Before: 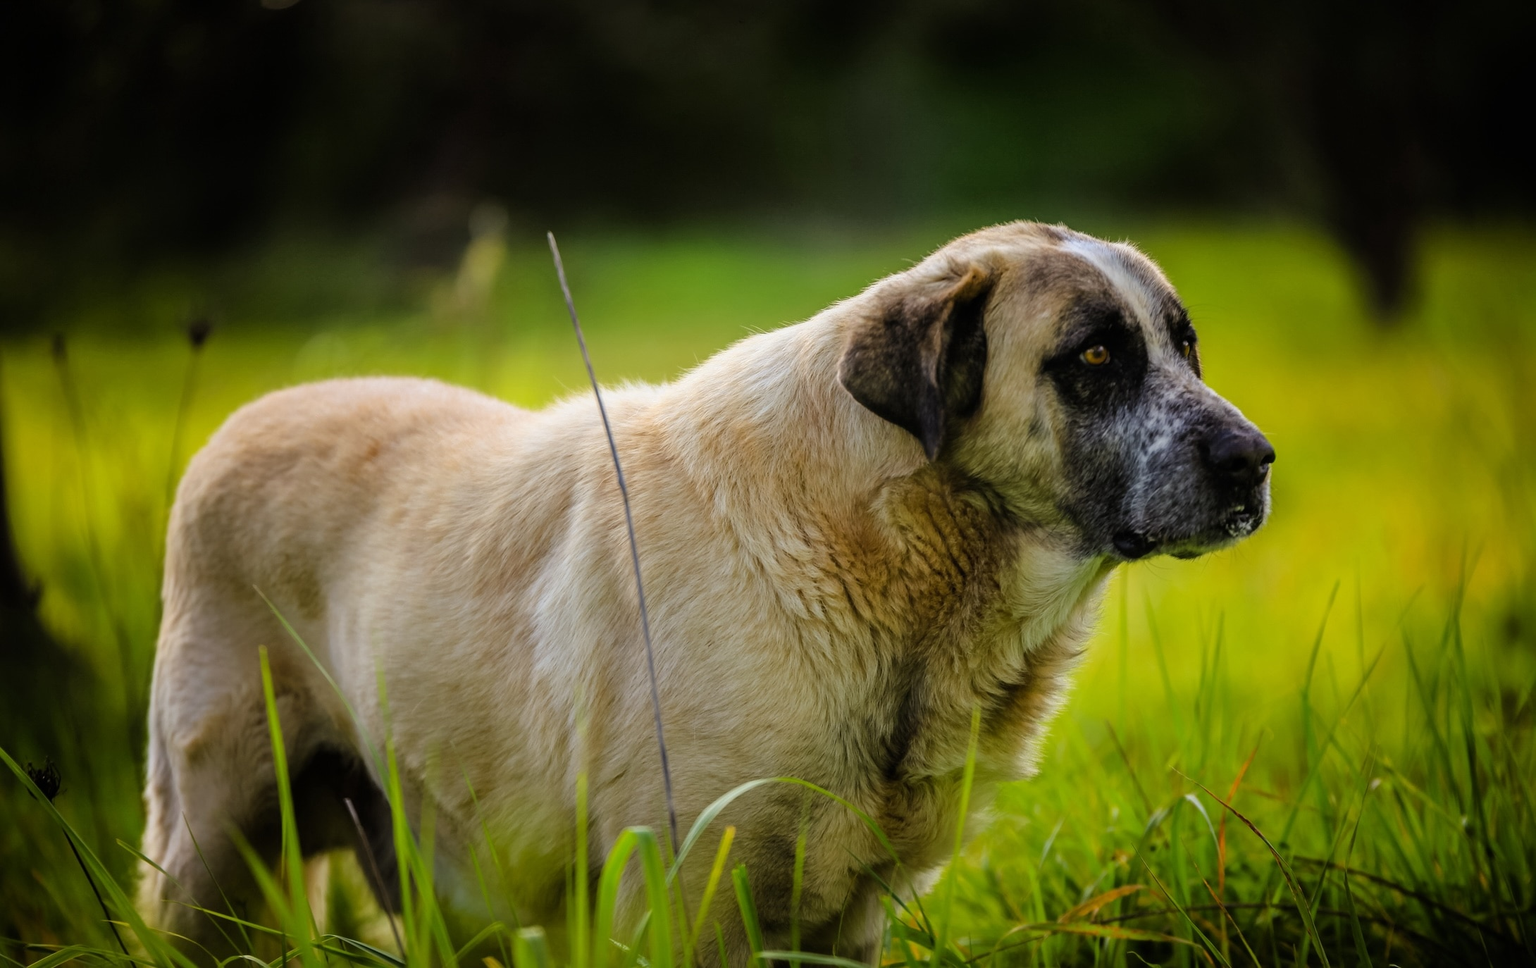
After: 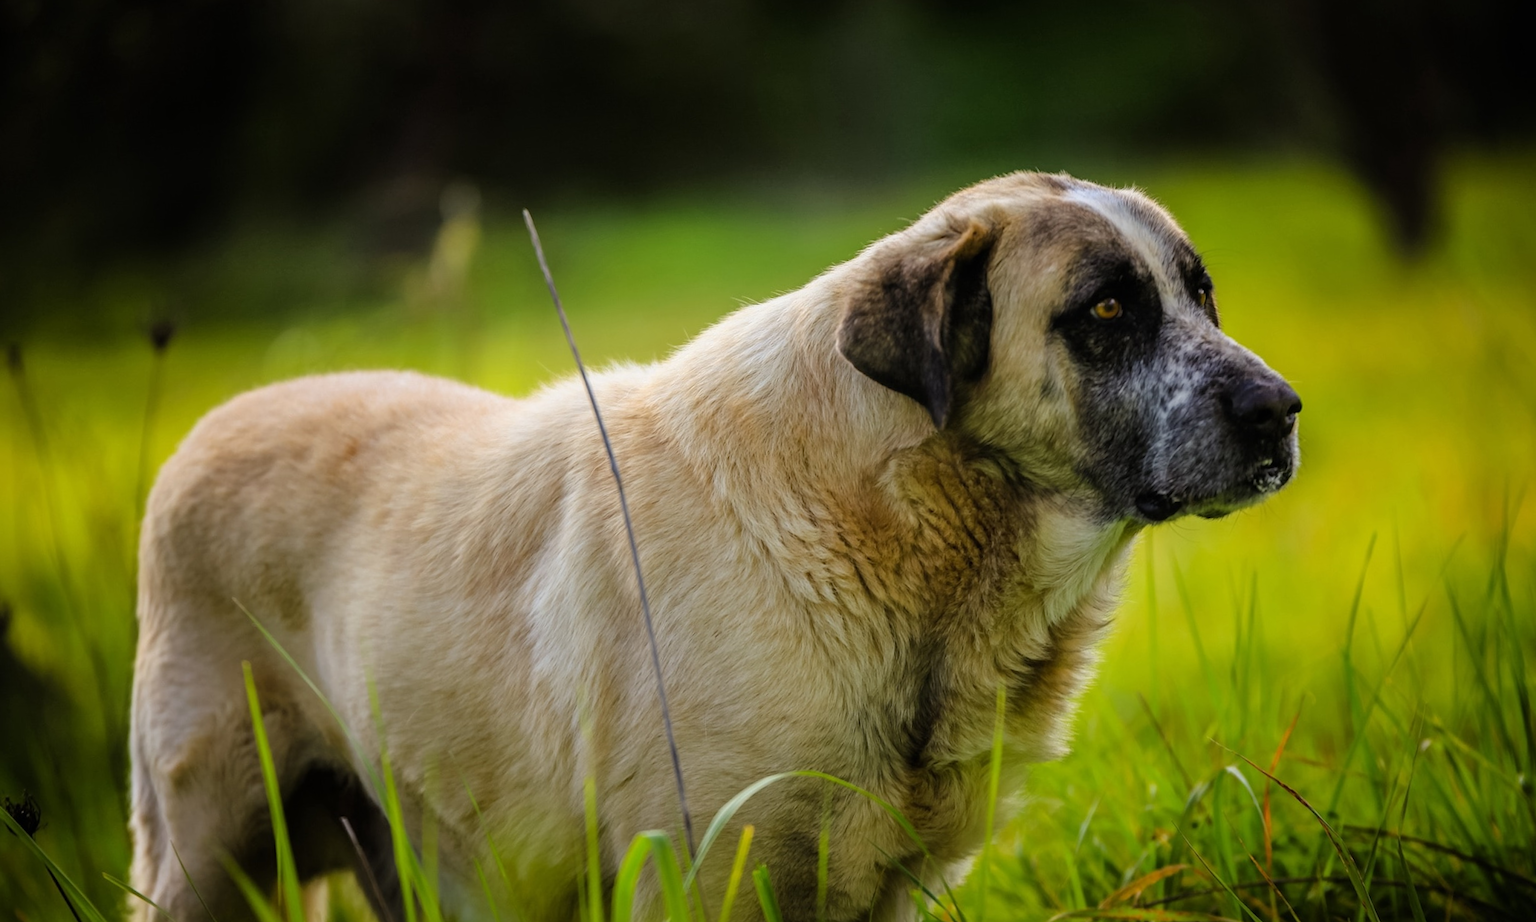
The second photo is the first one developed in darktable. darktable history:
rotate and perspective: rotation -3.52°, crop left 0.036, crop right 0.964, crop top 0.081, crop bottom 0.919
crop and rotate: angle -0.5°
